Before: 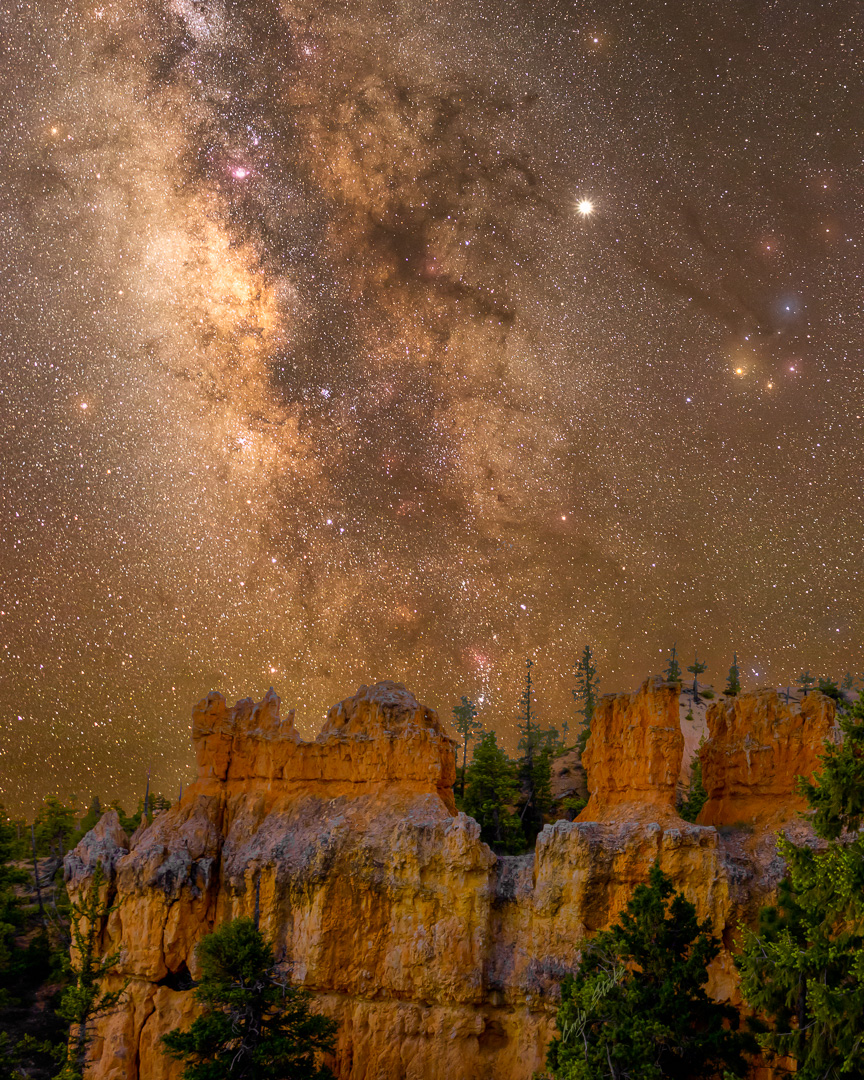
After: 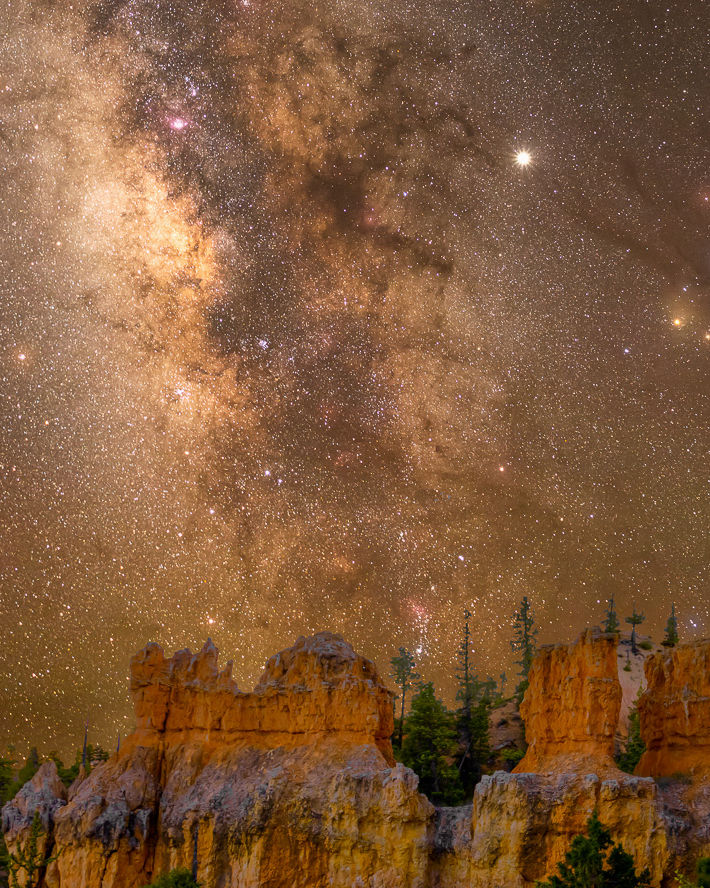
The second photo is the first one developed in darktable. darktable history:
crop and rotate: left 7.196%, top 4.574%, right 10.605%, bottom 13.178%
exposure: exposure -0.04 EV, compensate highlight preservation false
